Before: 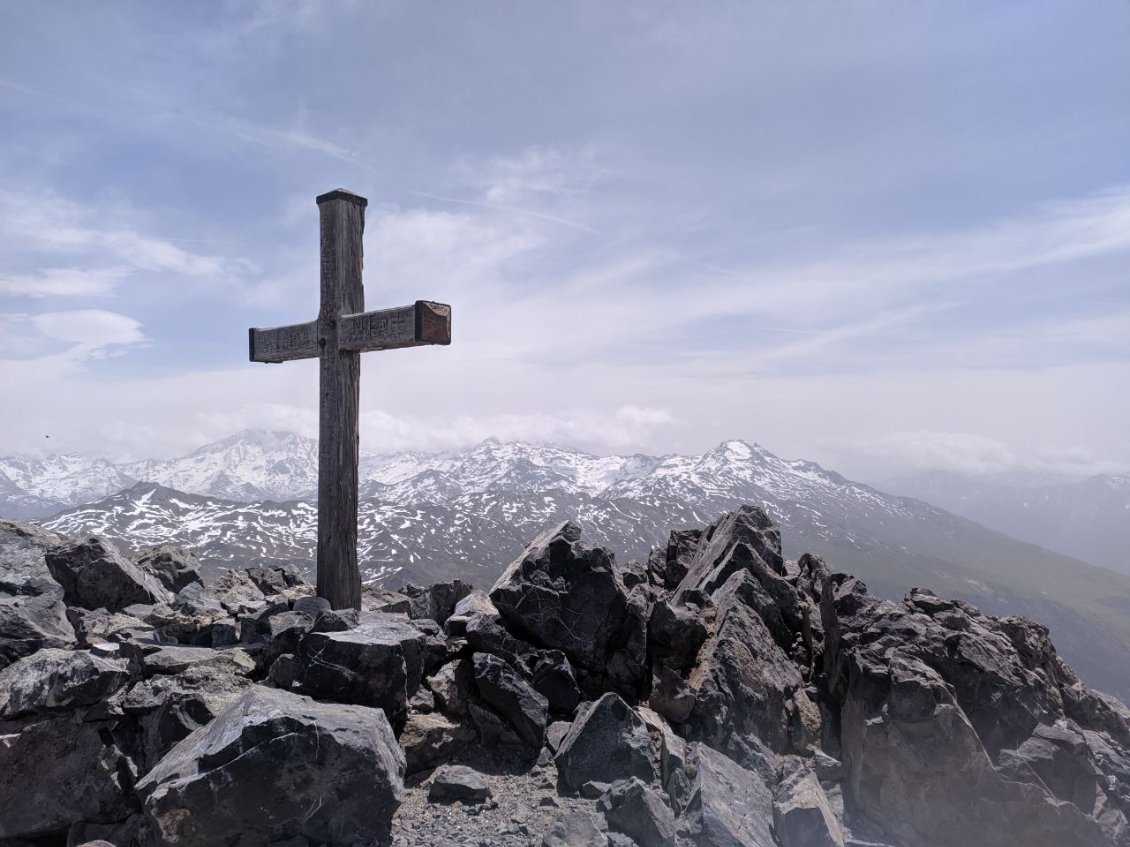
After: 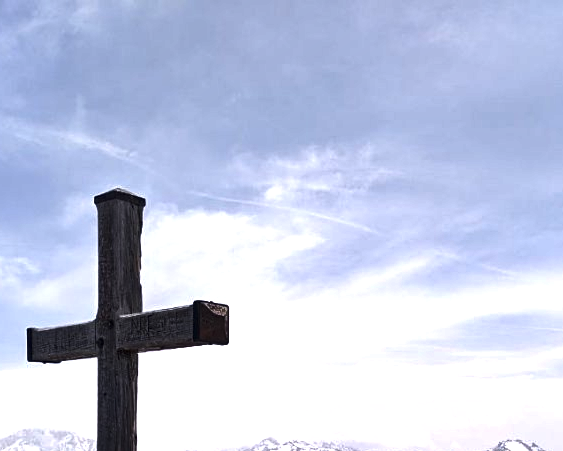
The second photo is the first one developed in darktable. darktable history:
shadows and highlights: shadows 13.48, white point adjustment 1.16, soften with gaussian
crop: left 19.725%, right 30.37%, bottom 46.743%
local contrast: mode bilateral grid, contrast 19, coarseness 49, detail 119%, midtone range 0.2
tone equalizer: -8 EV -0.716 EV, -7 EV -0.704 EV, -6 EV -0.594 EV, -5 EV -0.363 EV, -3 EV 0.391 EV, -2 EV 0.6 EV, -1 EV 0.676 EV, +0 EV 0.729 EV, edges refinement/feathering 500, mask exposure compensation -1.57 EV, preserve details no
sharpen: amount 0.209
